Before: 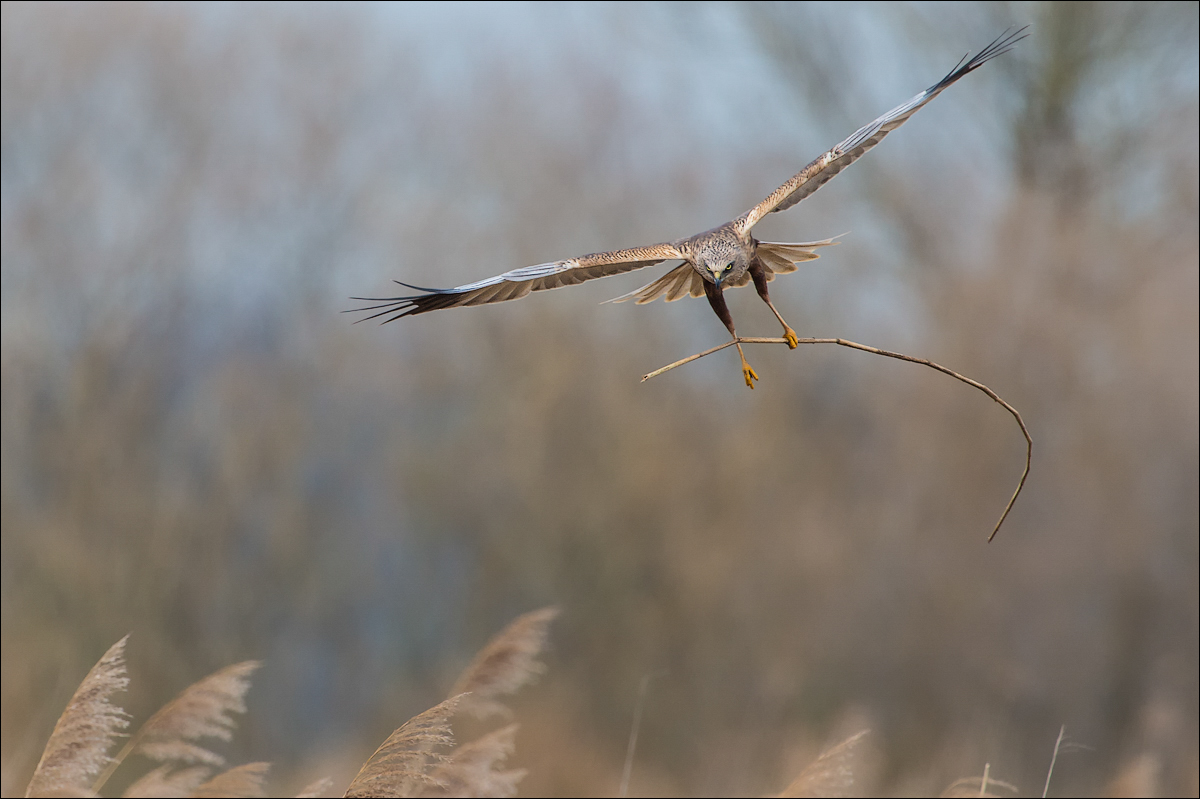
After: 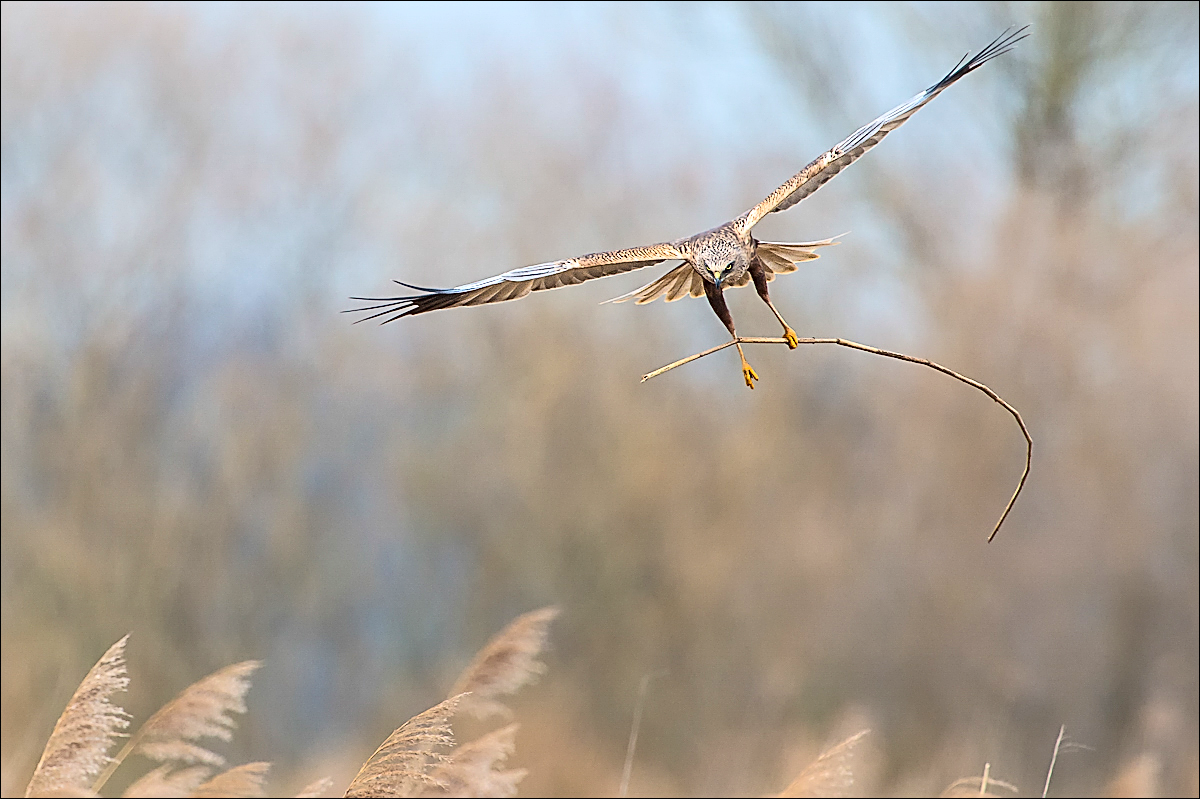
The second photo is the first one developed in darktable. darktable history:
exposure: exposure 0.3 EV, compensate highlight preservation false
contrast brightness saturation: contrast 0.2, brightness 0.16, saturation 0.22
sharpen: amount 1
